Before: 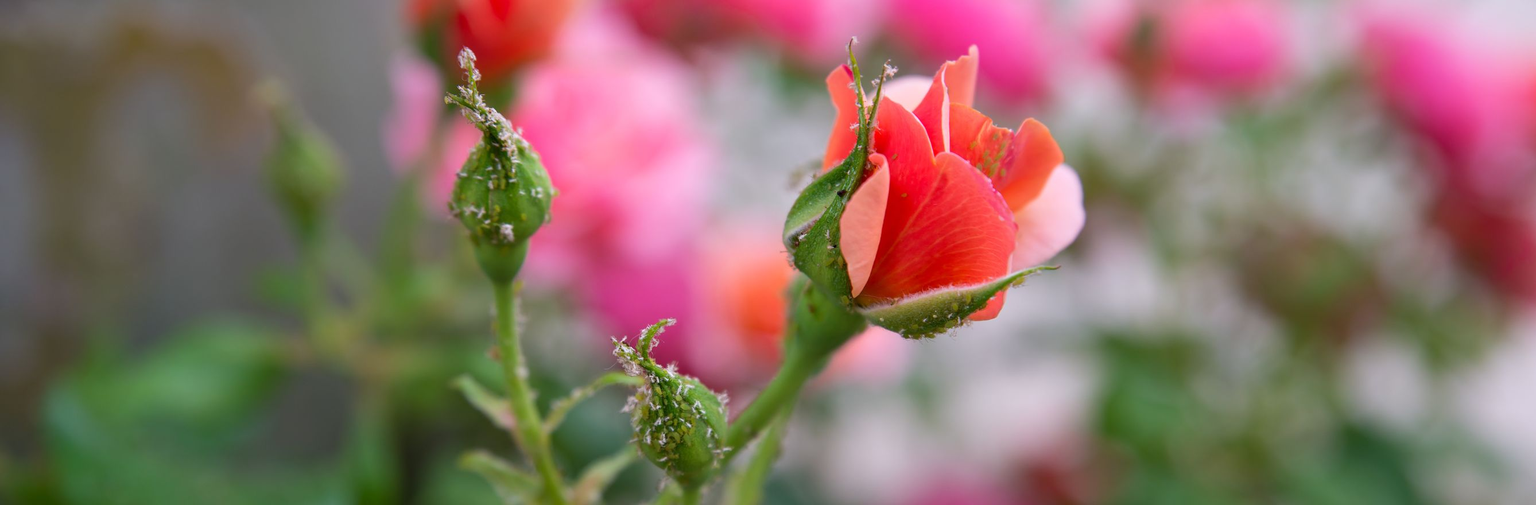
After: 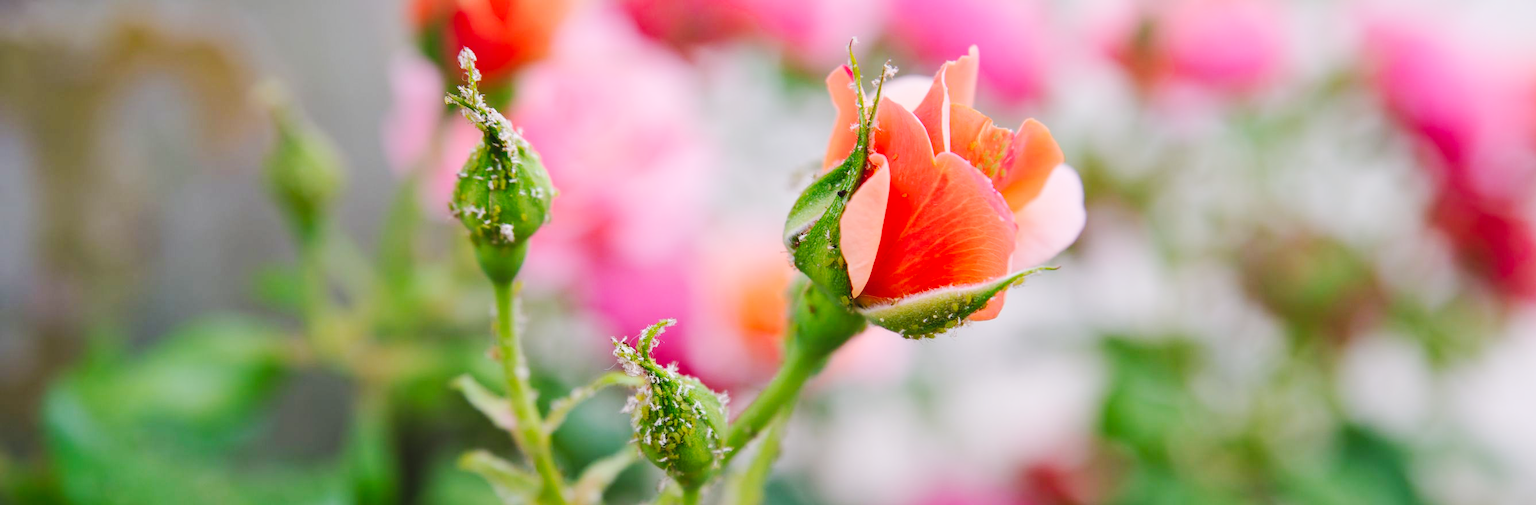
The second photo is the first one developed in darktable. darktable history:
tone curve: curves: ch0 [(0, 0.026) (0.146, 0.158) (0.272, 0.34) (0.453, 0.627) (0.687, 0.829) (1, 1)], preserve colors none
